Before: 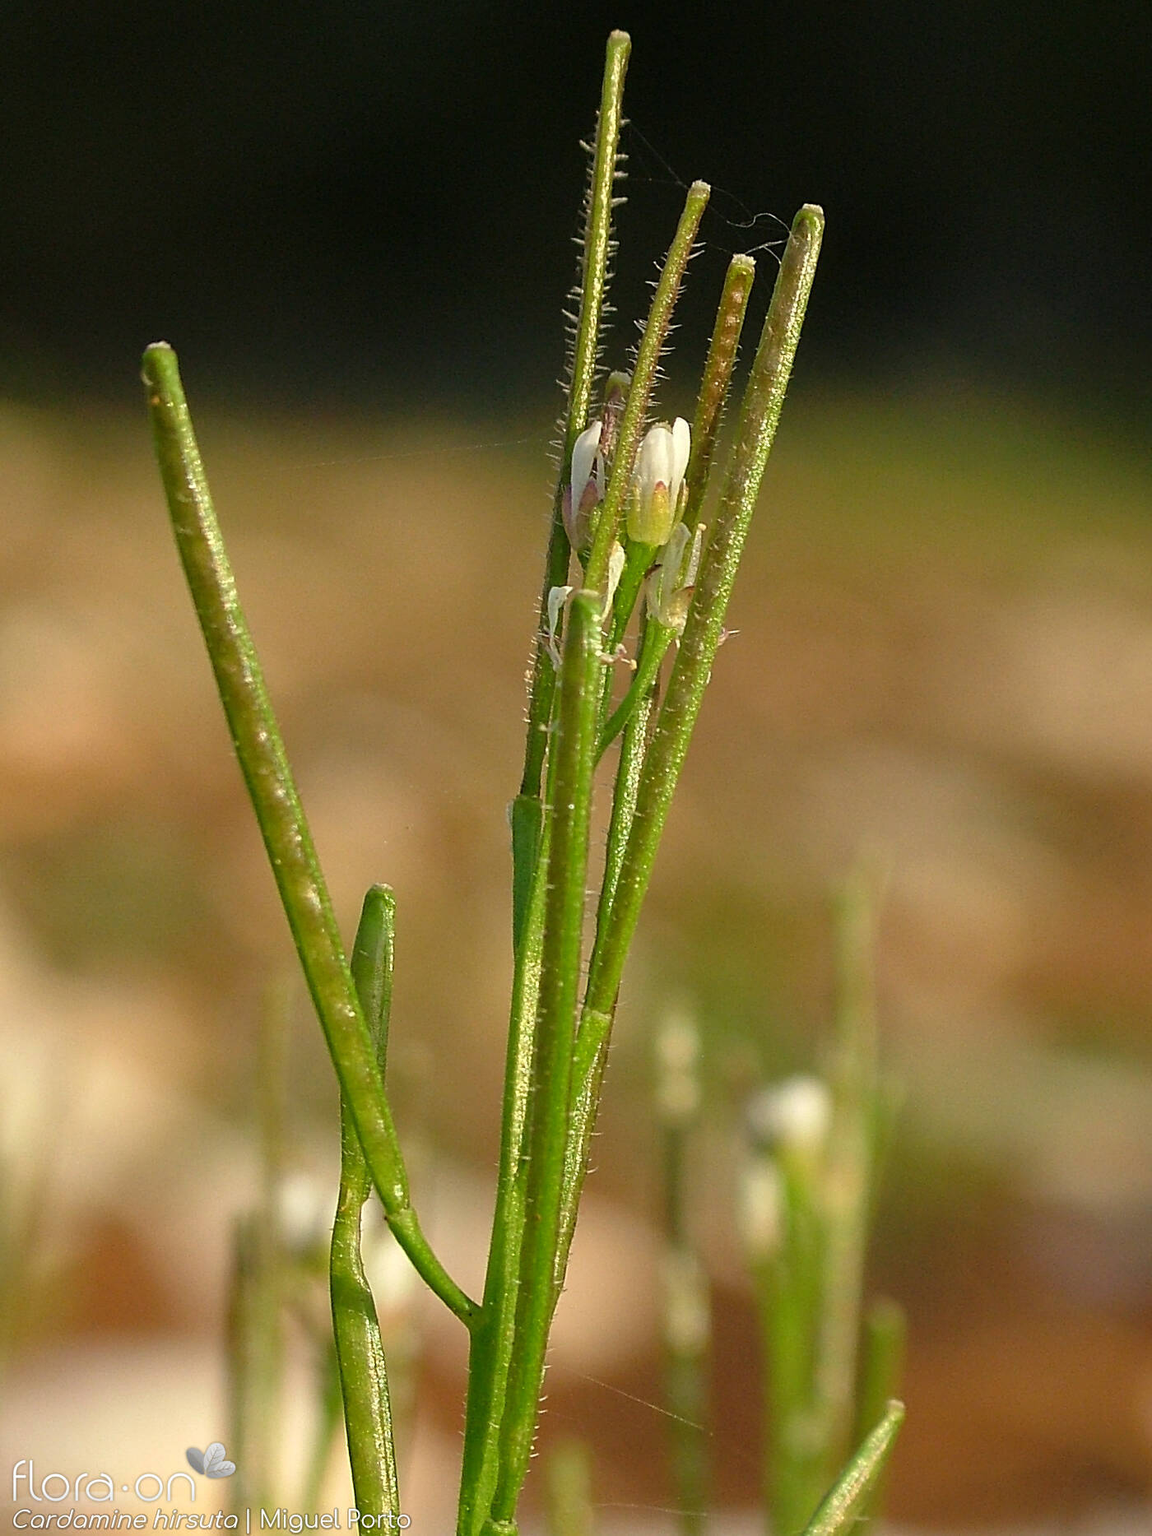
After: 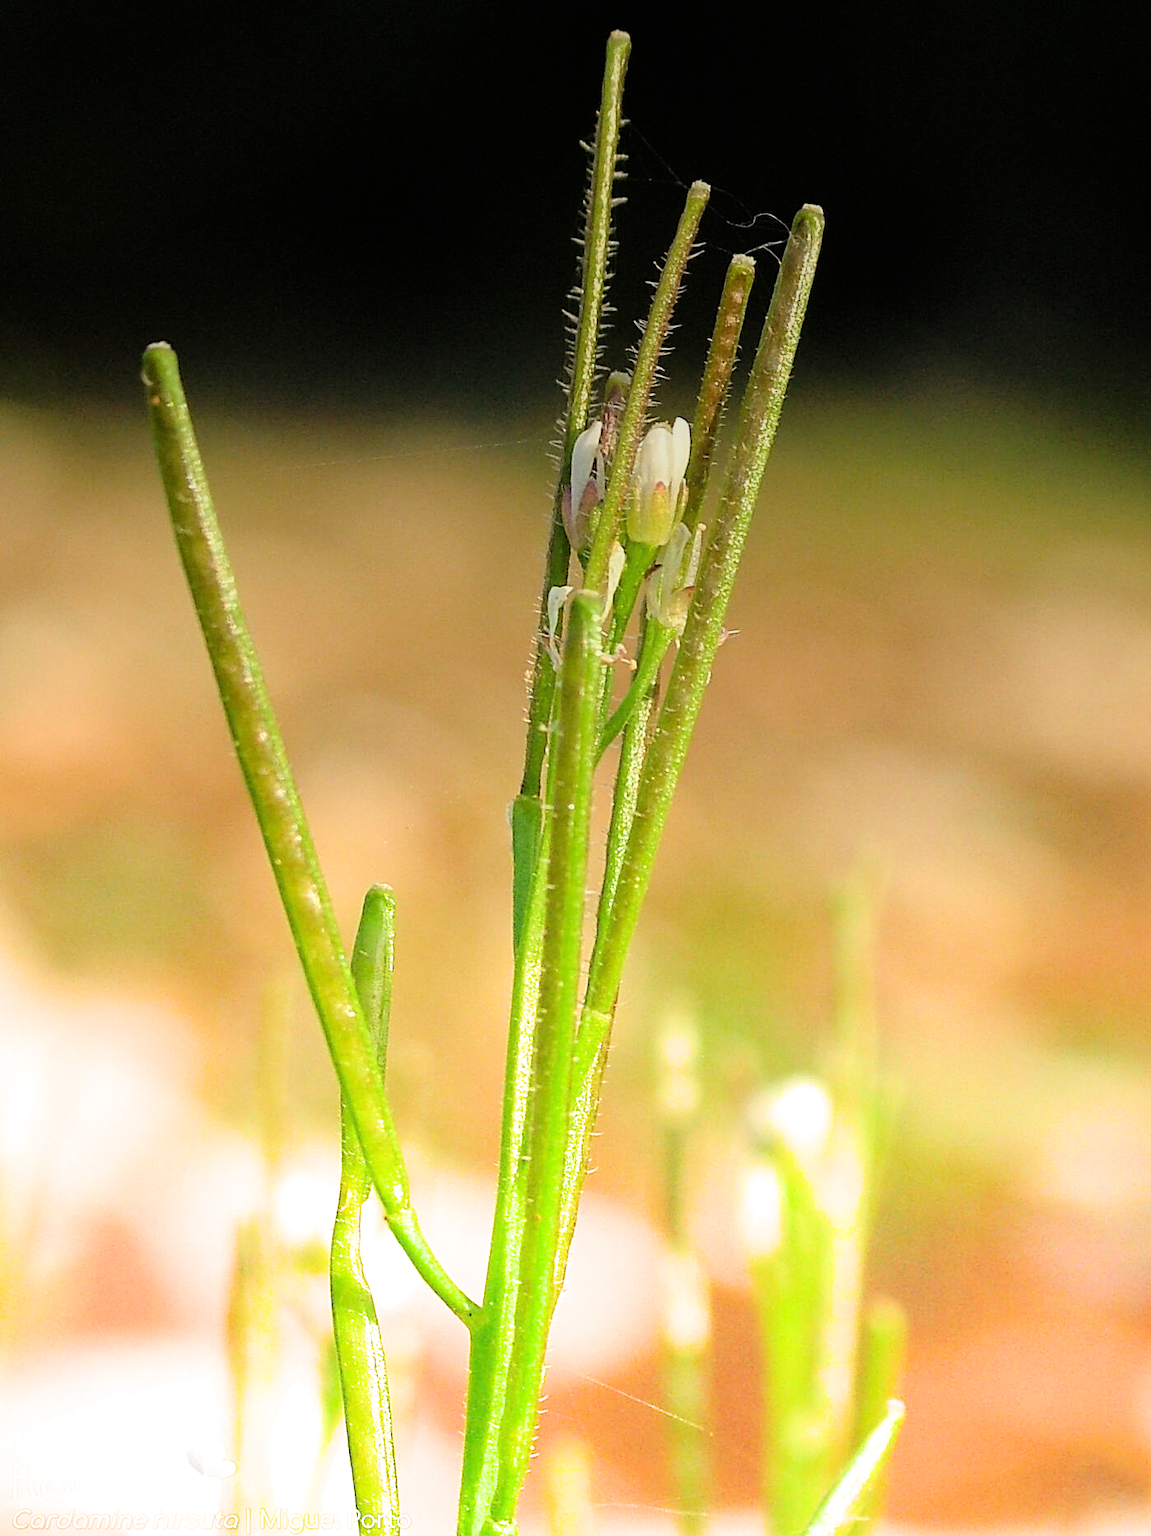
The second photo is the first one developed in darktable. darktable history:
graduated density: density -3.9 EV
filmic rgb: black relative exposure -7.65 EV, white relative exposure 4.56 EV, hardness 3.61, color science v6 (2022)
